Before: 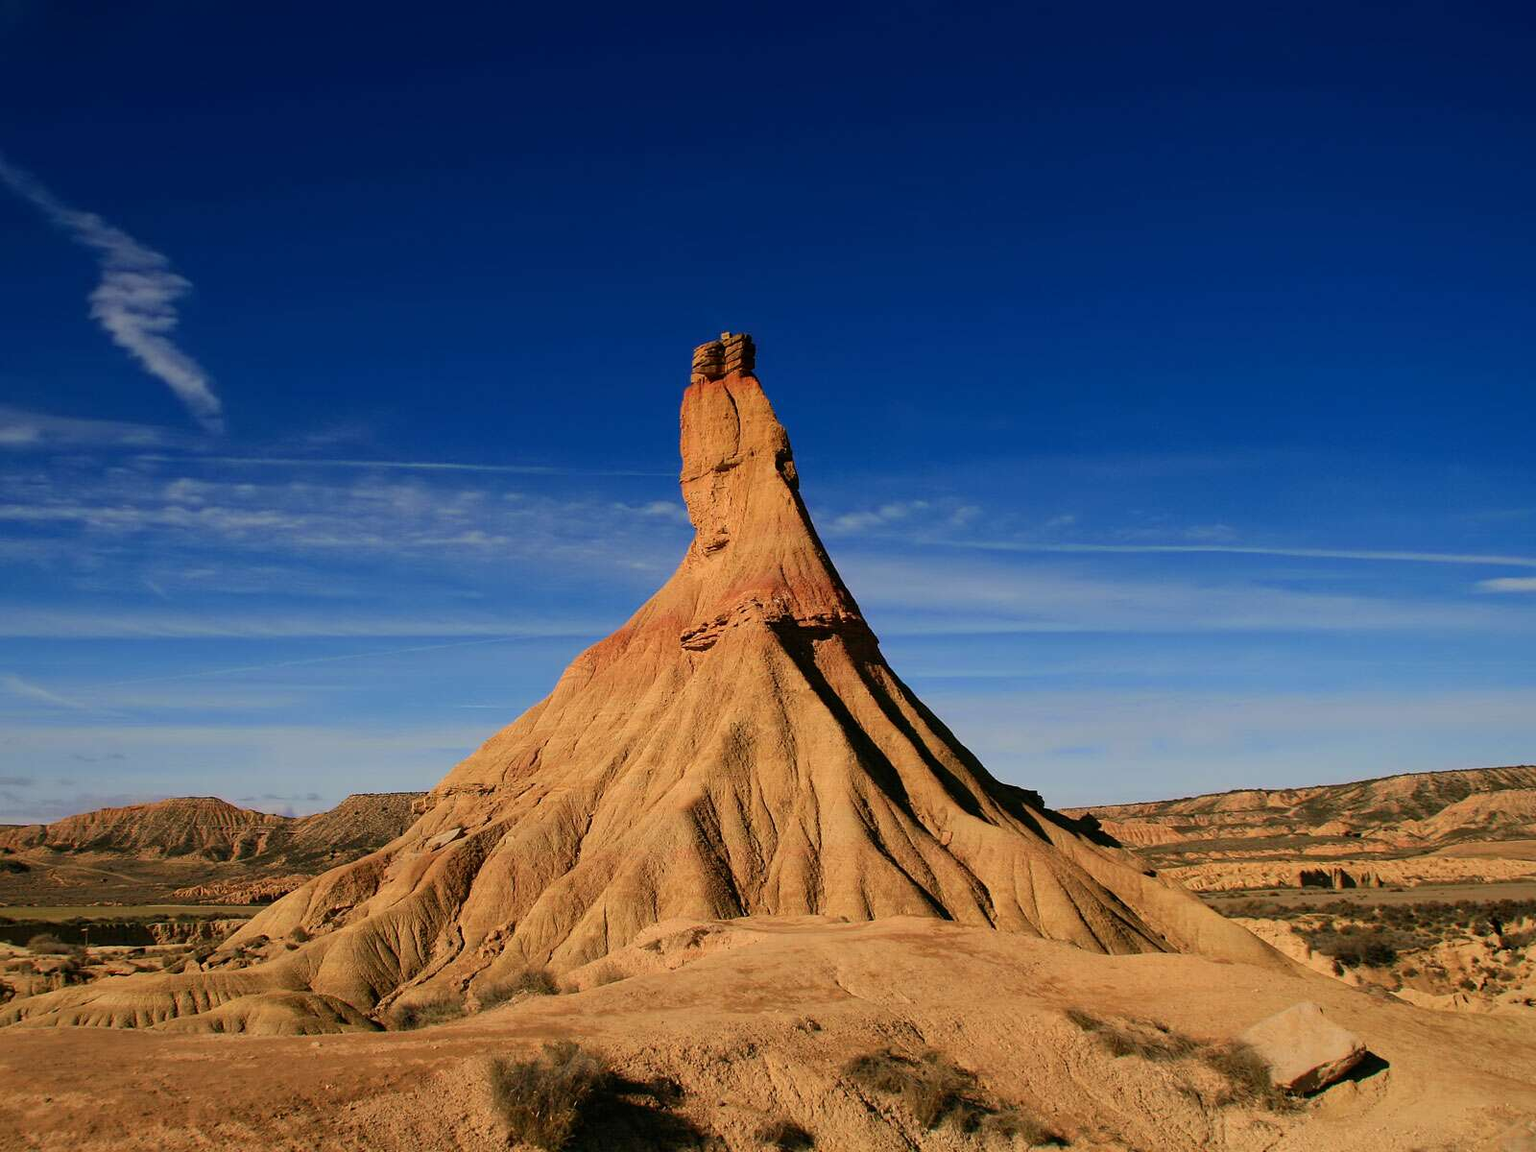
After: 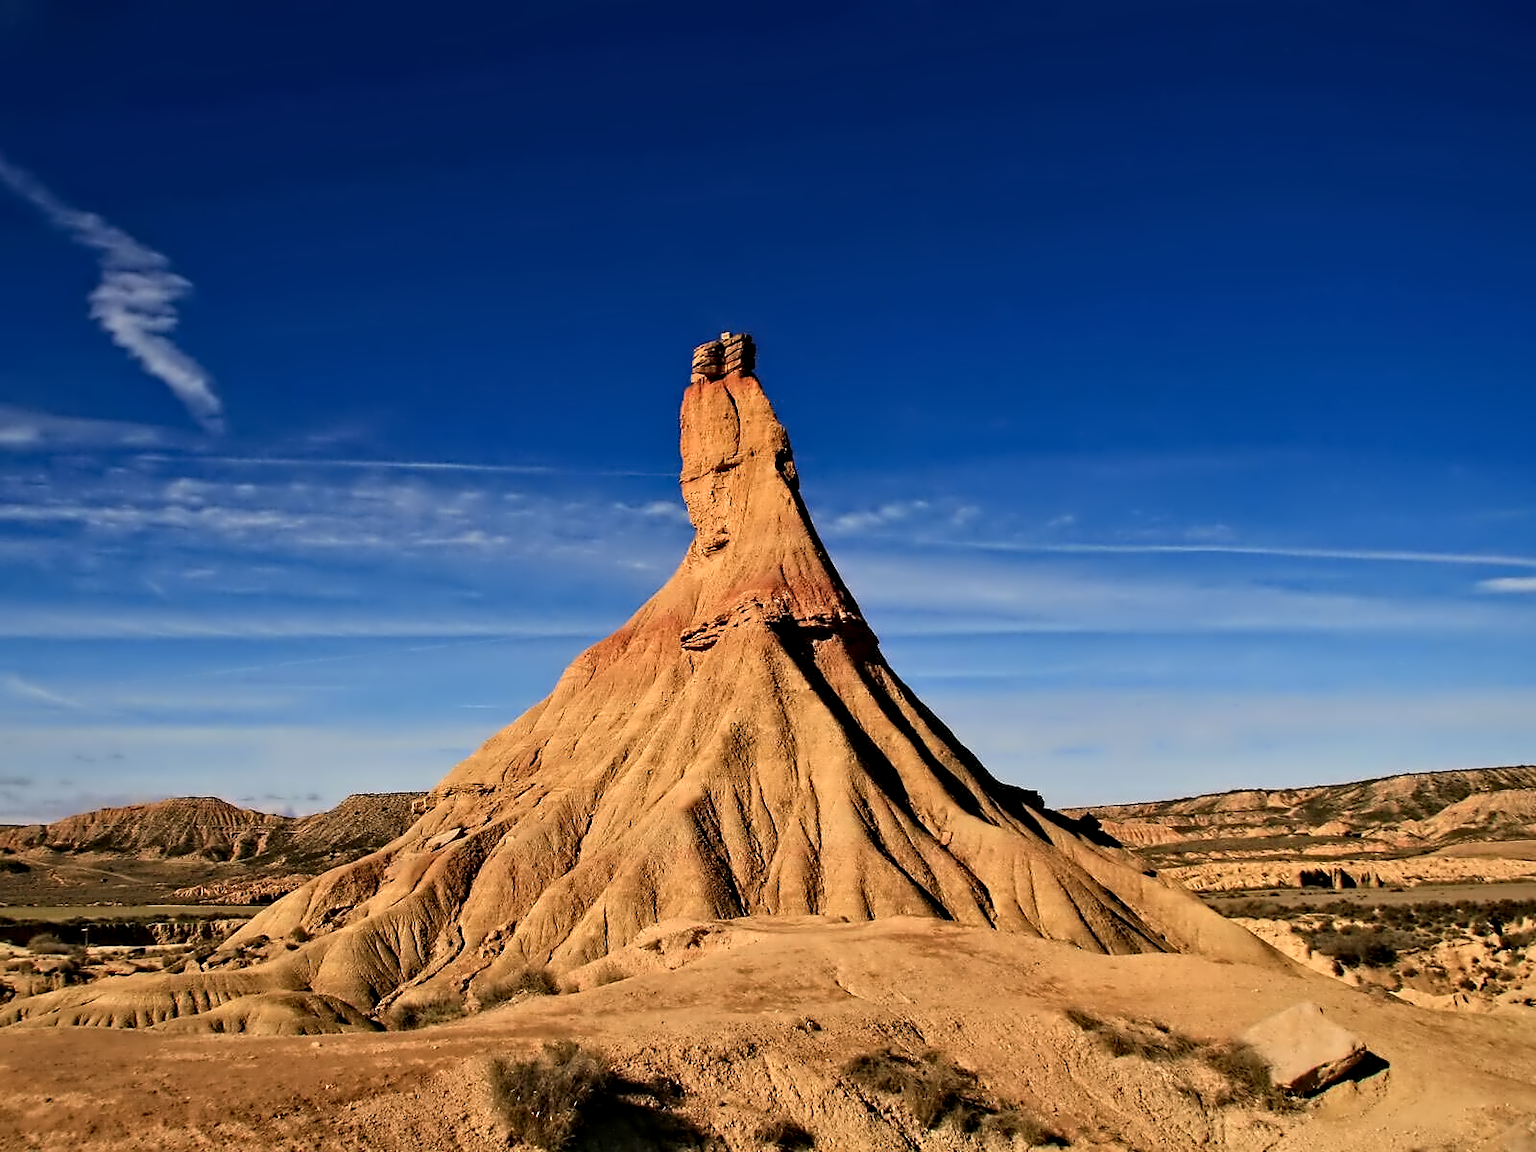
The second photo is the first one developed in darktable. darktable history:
exposure: exposure 0.246 EV, compensate highlight preservation false
contrast equalizer: octaves 7, y [[0.5, 0.542, 0.583, 0.625, 0.667, 0.708], [0.5 ×6], [0.5 ×6], [0, 0.033, 0.067, 0.1, 0.133, 0.167], [0, 0.05, 0.1, 0.15, 0.2, 0.25]]
